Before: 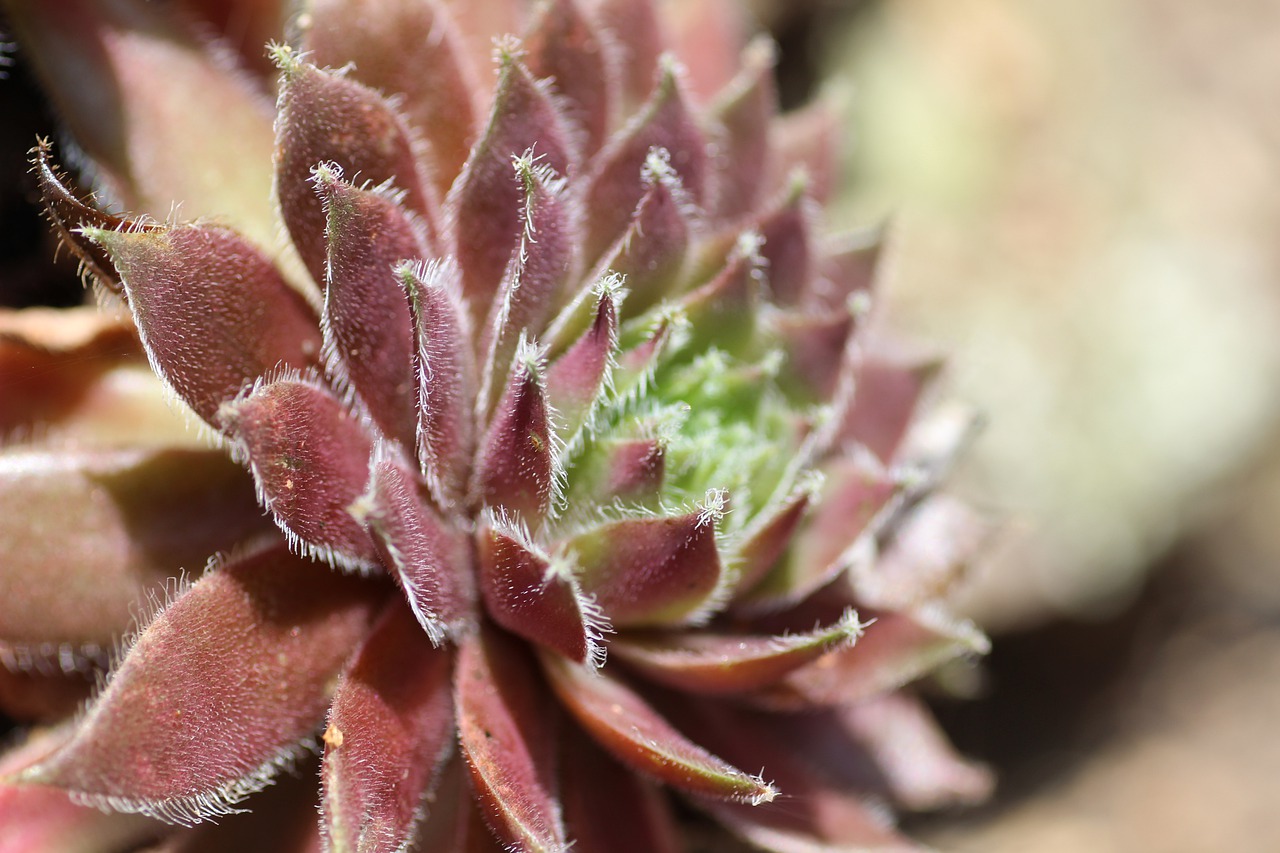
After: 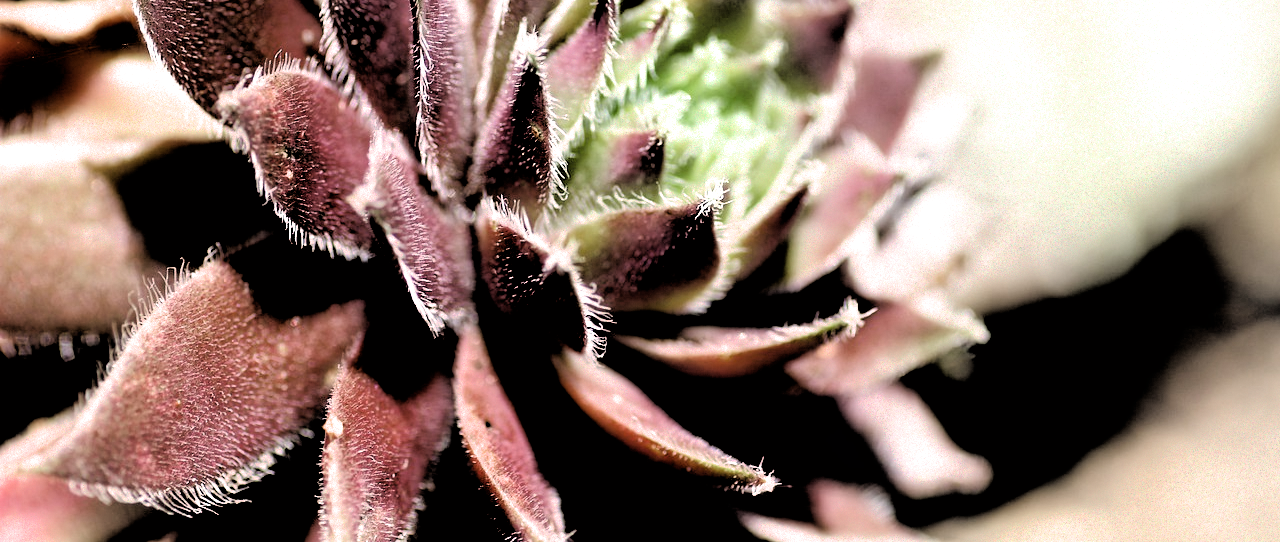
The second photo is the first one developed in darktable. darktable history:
filmic rgb: black relative exposure -1 EV, white relative exposure 2.05 EV, hardness 1.52, contrast 2.25, enable highlight reconstruction true
crop and rotate: top 36.435%
